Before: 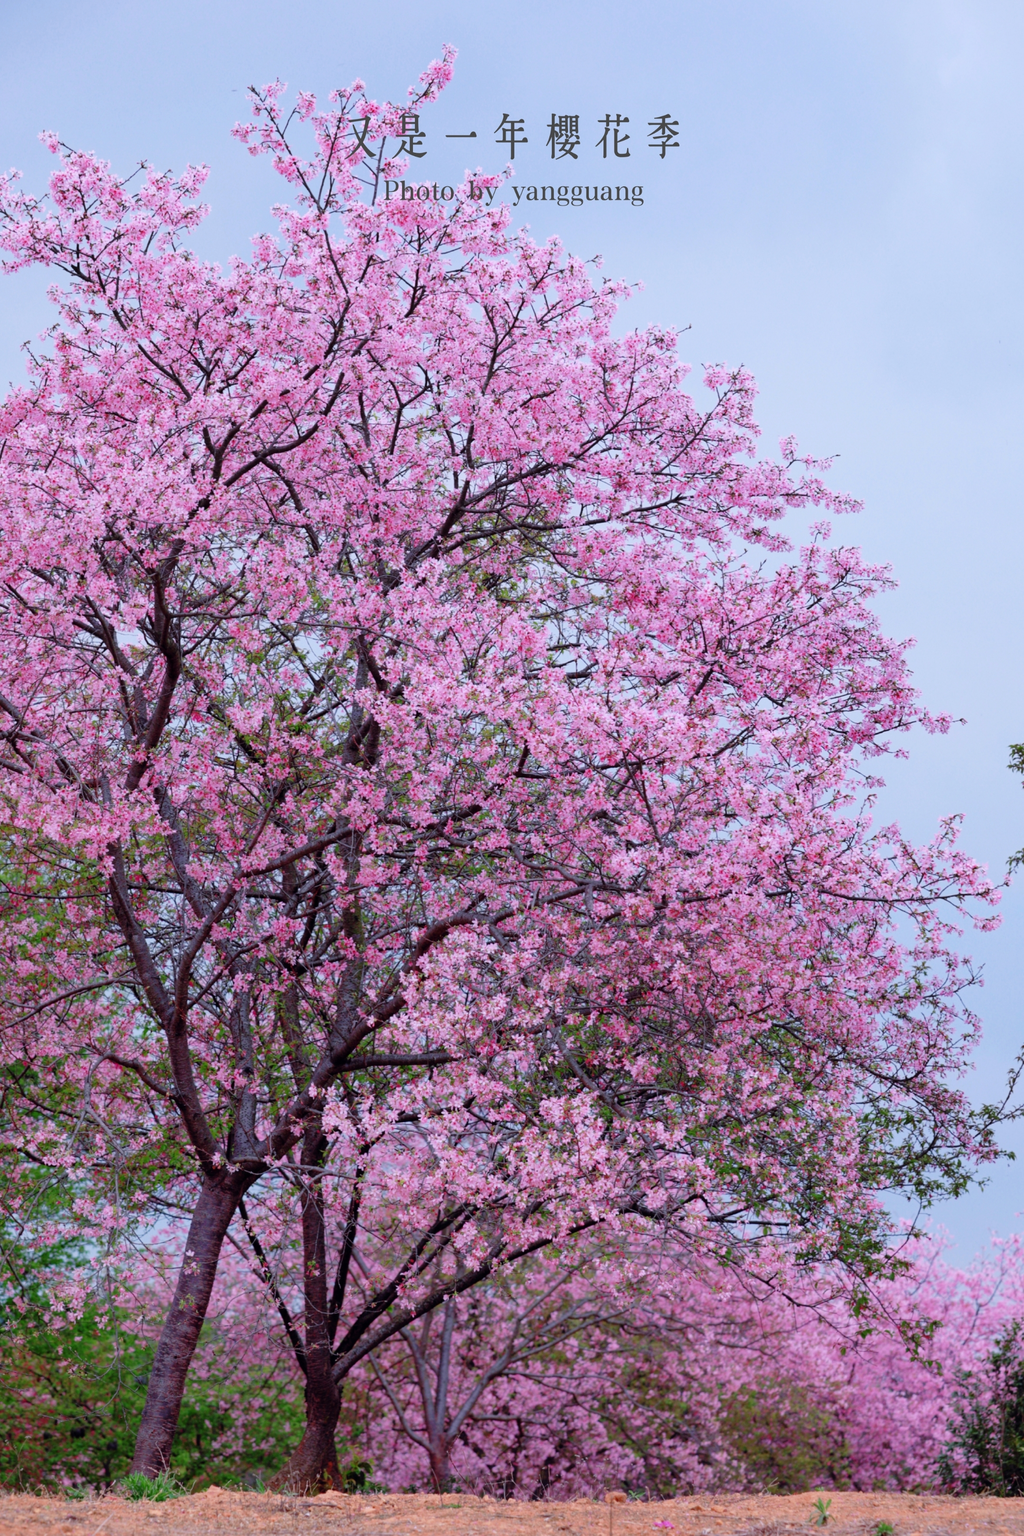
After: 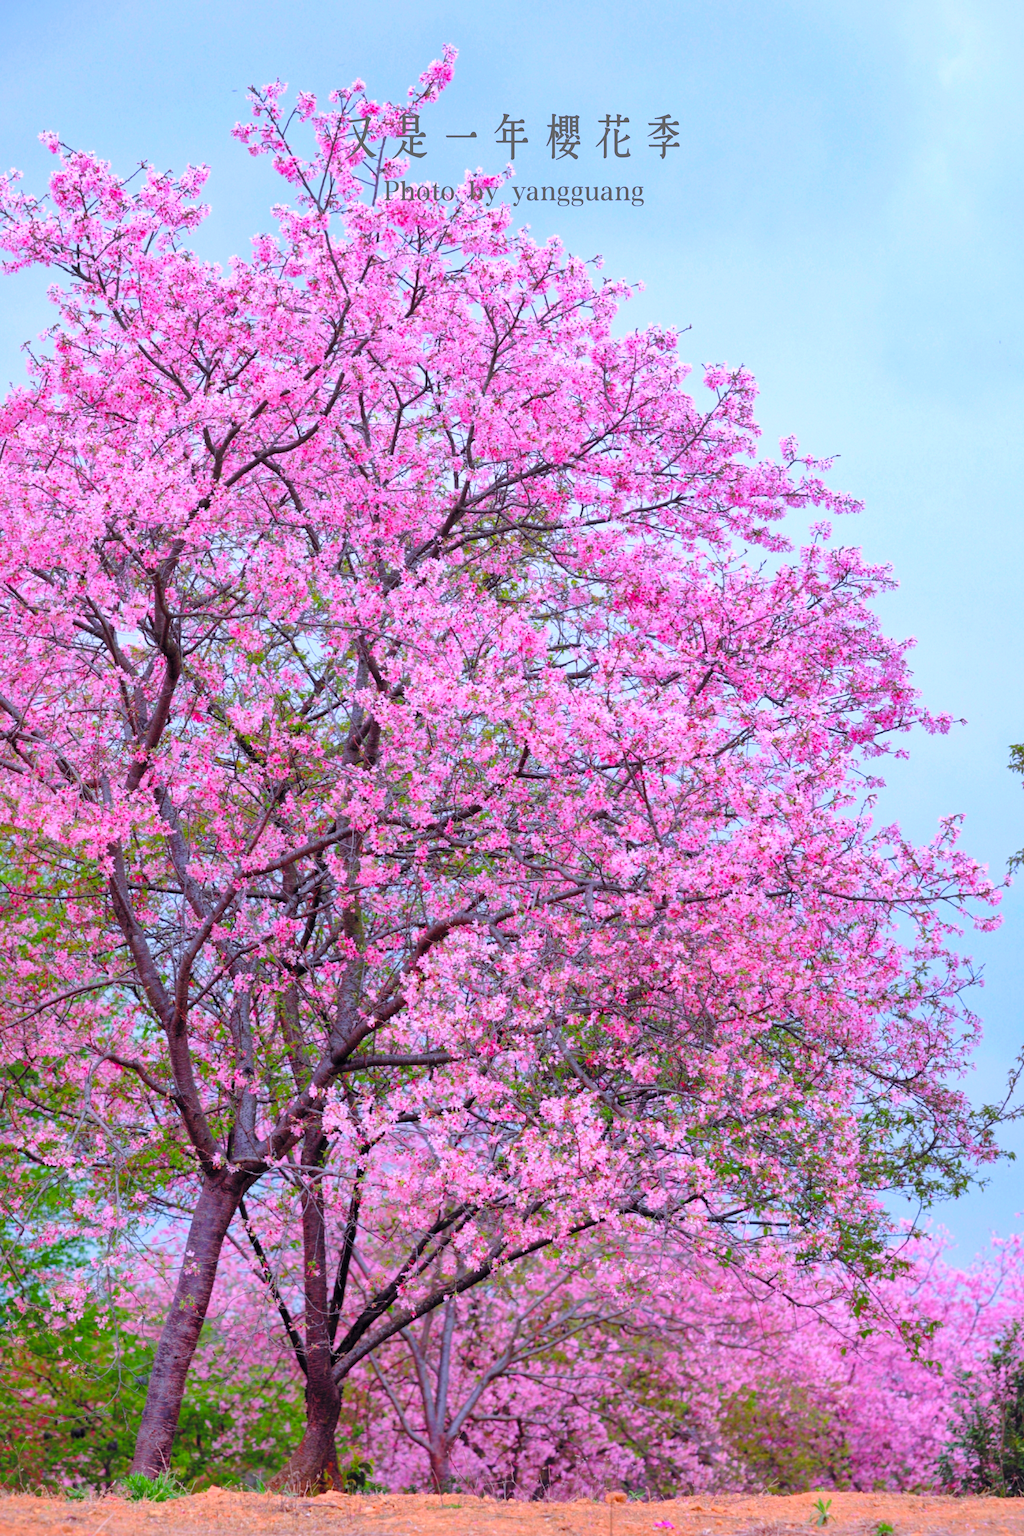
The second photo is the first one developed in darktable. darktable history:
contrast brightness saturation: brightness 0.15
shadows and highlights: on, module defaults
color balance rgb: perceptual saturation grading › global saturation 36%, perceptual brilliance grading › global brilliance 10%, global vibrance 20%
